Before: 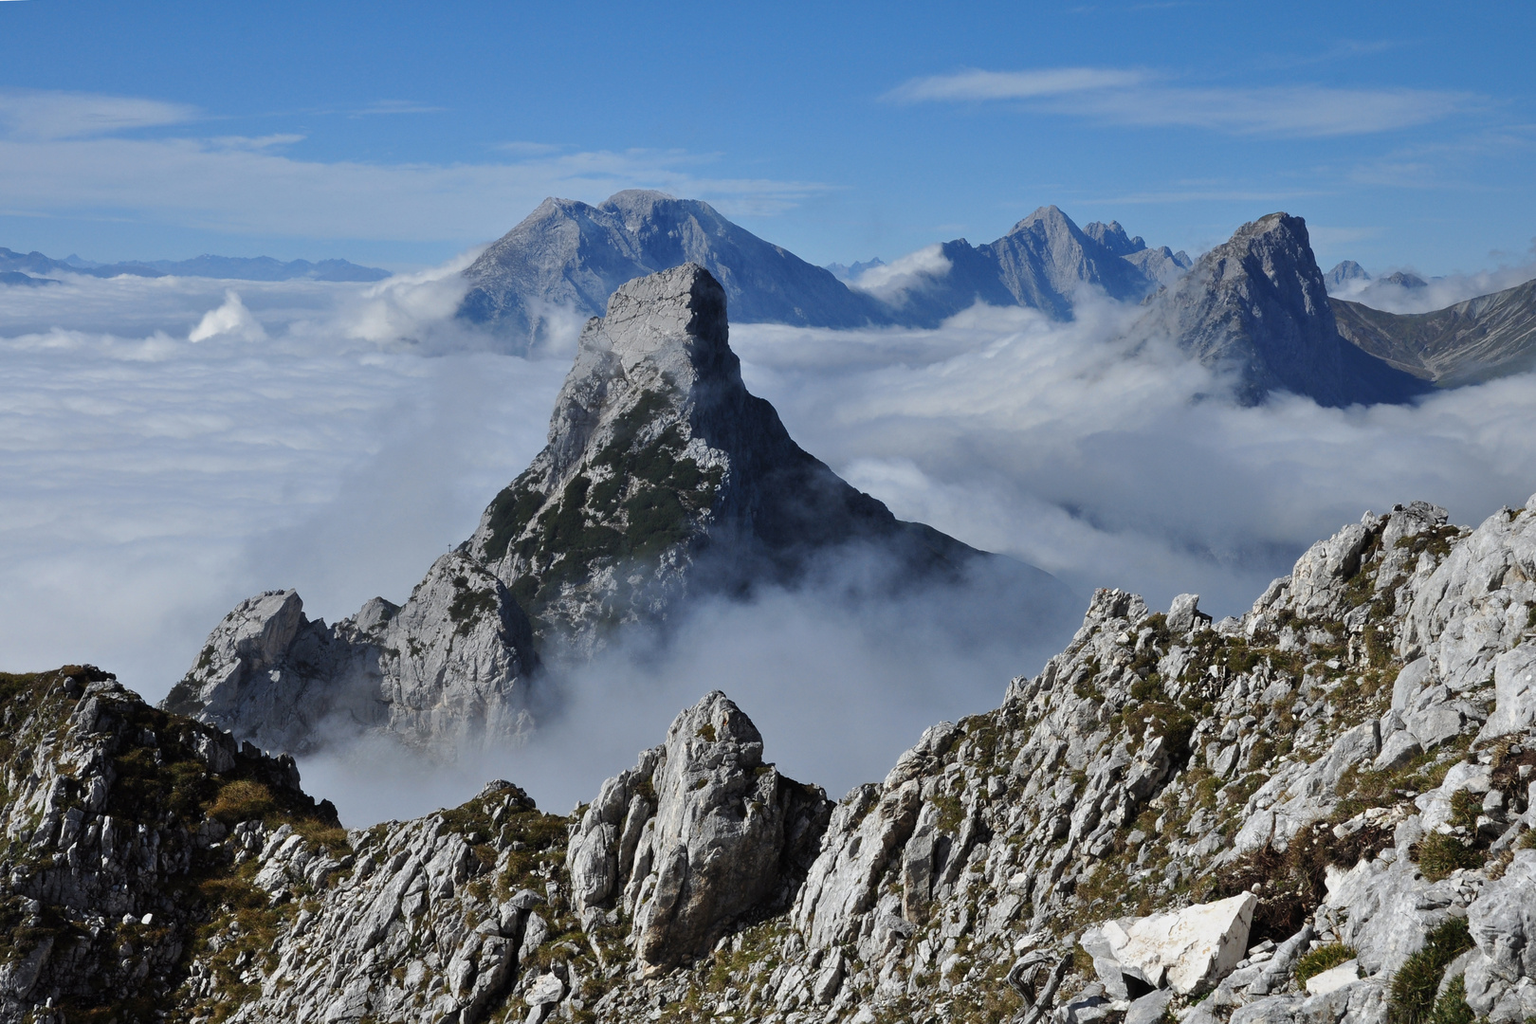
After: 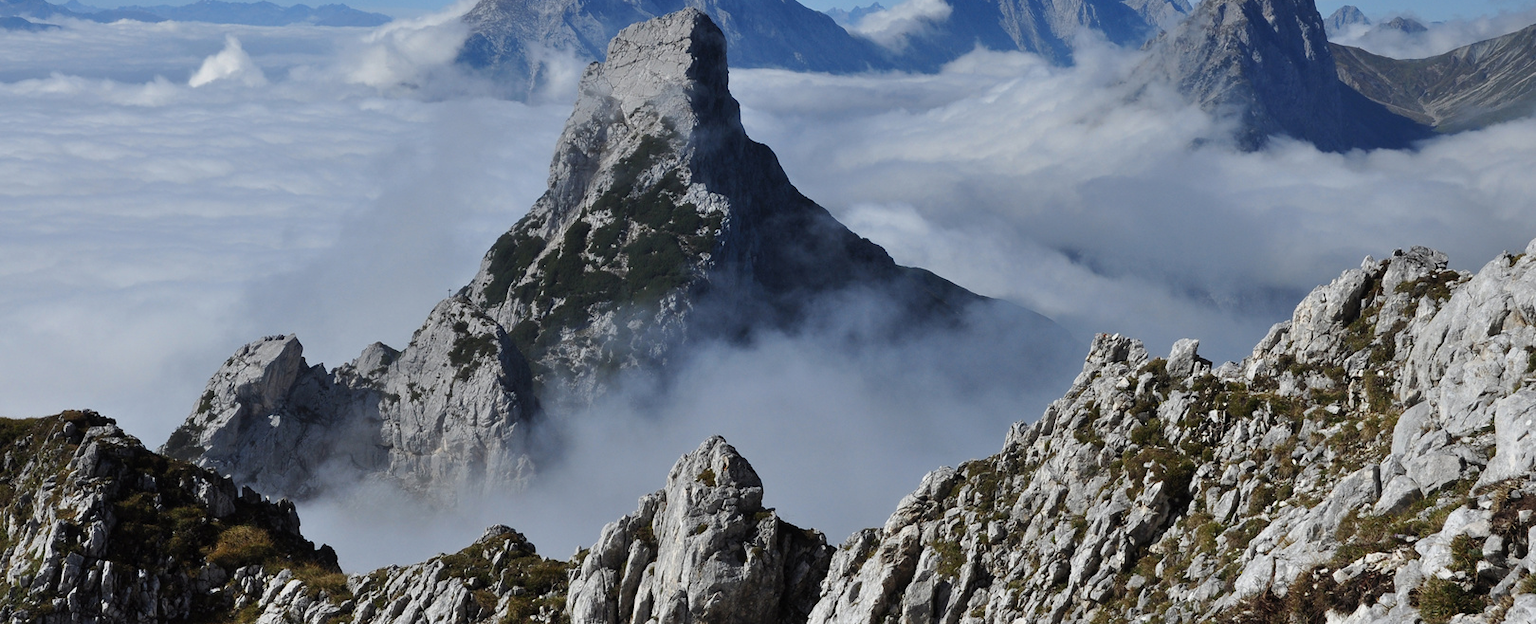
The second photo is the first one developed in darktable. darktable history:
exposure: compensate highlight preservation false
crop and rotate: top 24.985%, bottom 13.961%
